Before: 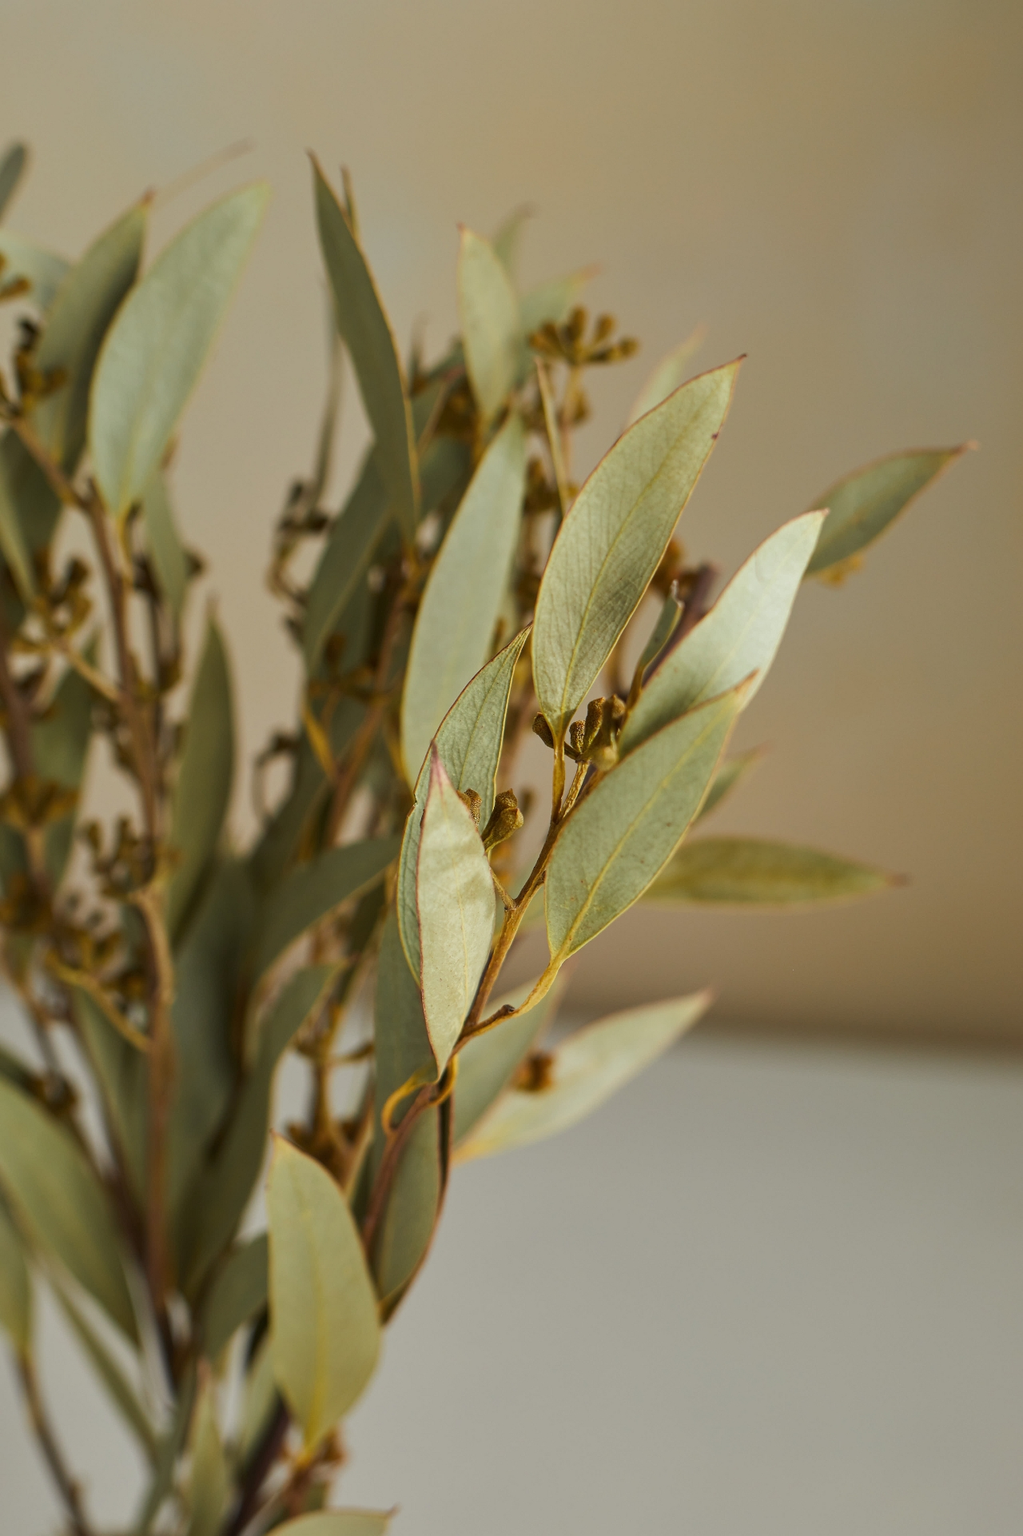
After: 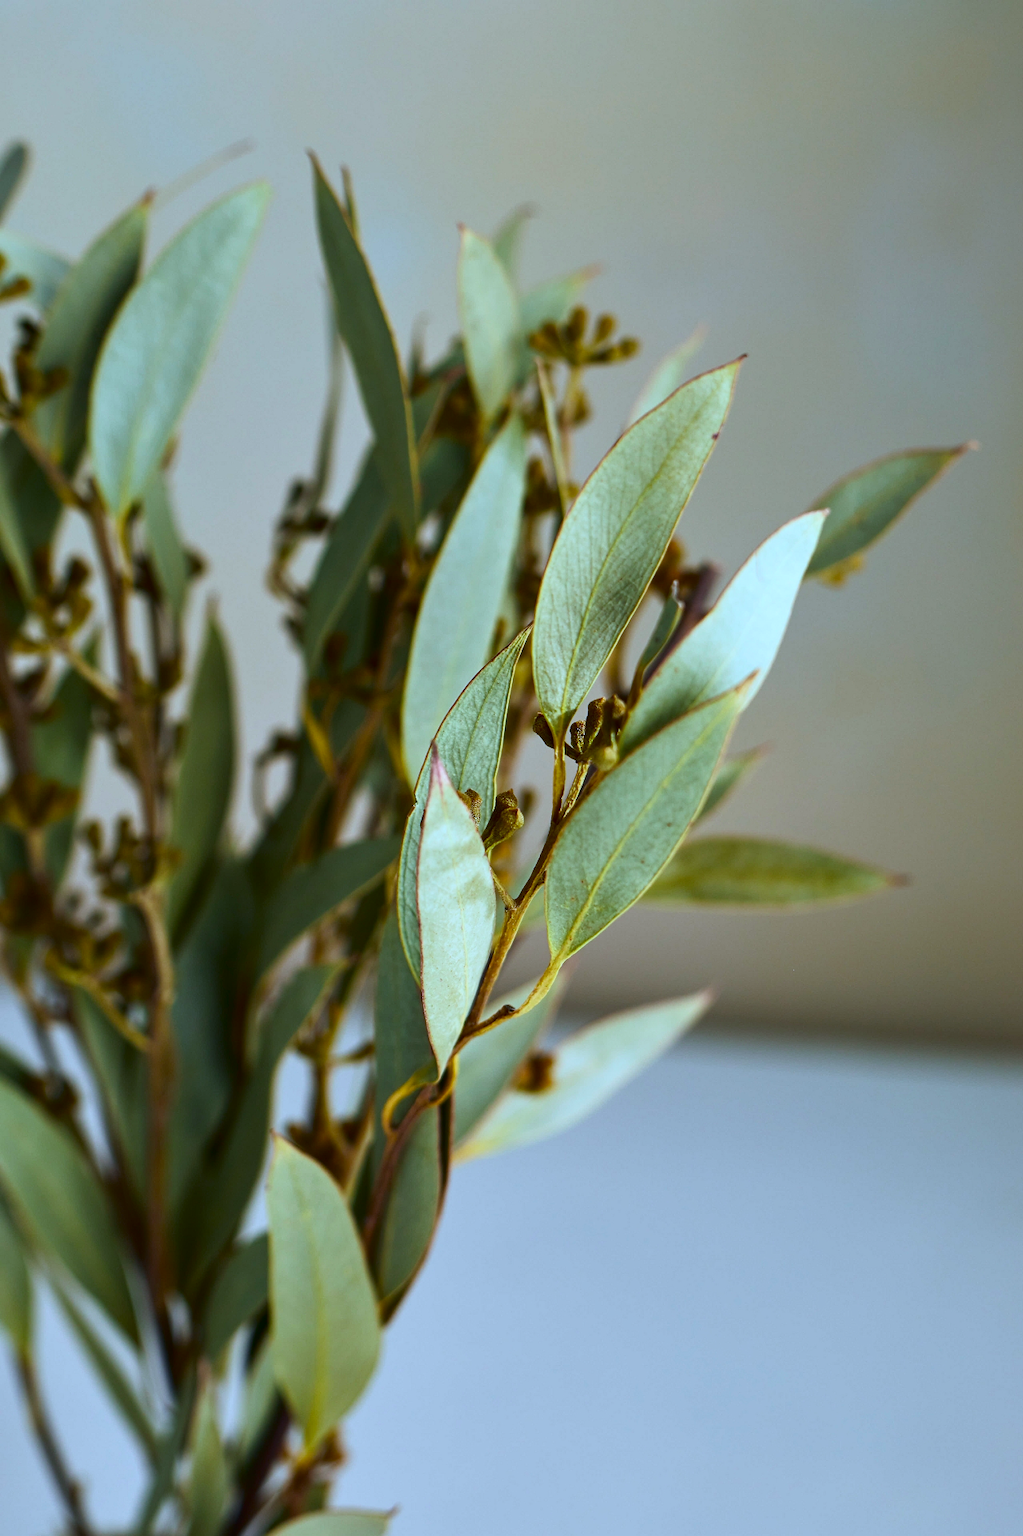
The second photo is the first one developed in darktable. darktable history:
tone curve: curves: ch0 [(0, 0) (0.139, 0.067) (0.319, 0.269) (0.498, 0.505) (0.725, 0.824) (0.864, 0.945) (0.985, 1)]; ch1 [(0, 0) (0.291, 0.197) (0.456, 0.426) (0.495, 0.488) (0.557, 0.578) (0.599, 0.644) (0.702, 0.786) (1, 1)]; ch2 [(0, 0) (0.125, 0.089) (0.353, 0.329) (0.447, 0.43) (0.557, 0.566) (0.63, 0.667) (1, 1)], color space Lab, independent channels, preserve colors none
white balance: red 0.871, blue 1.249
